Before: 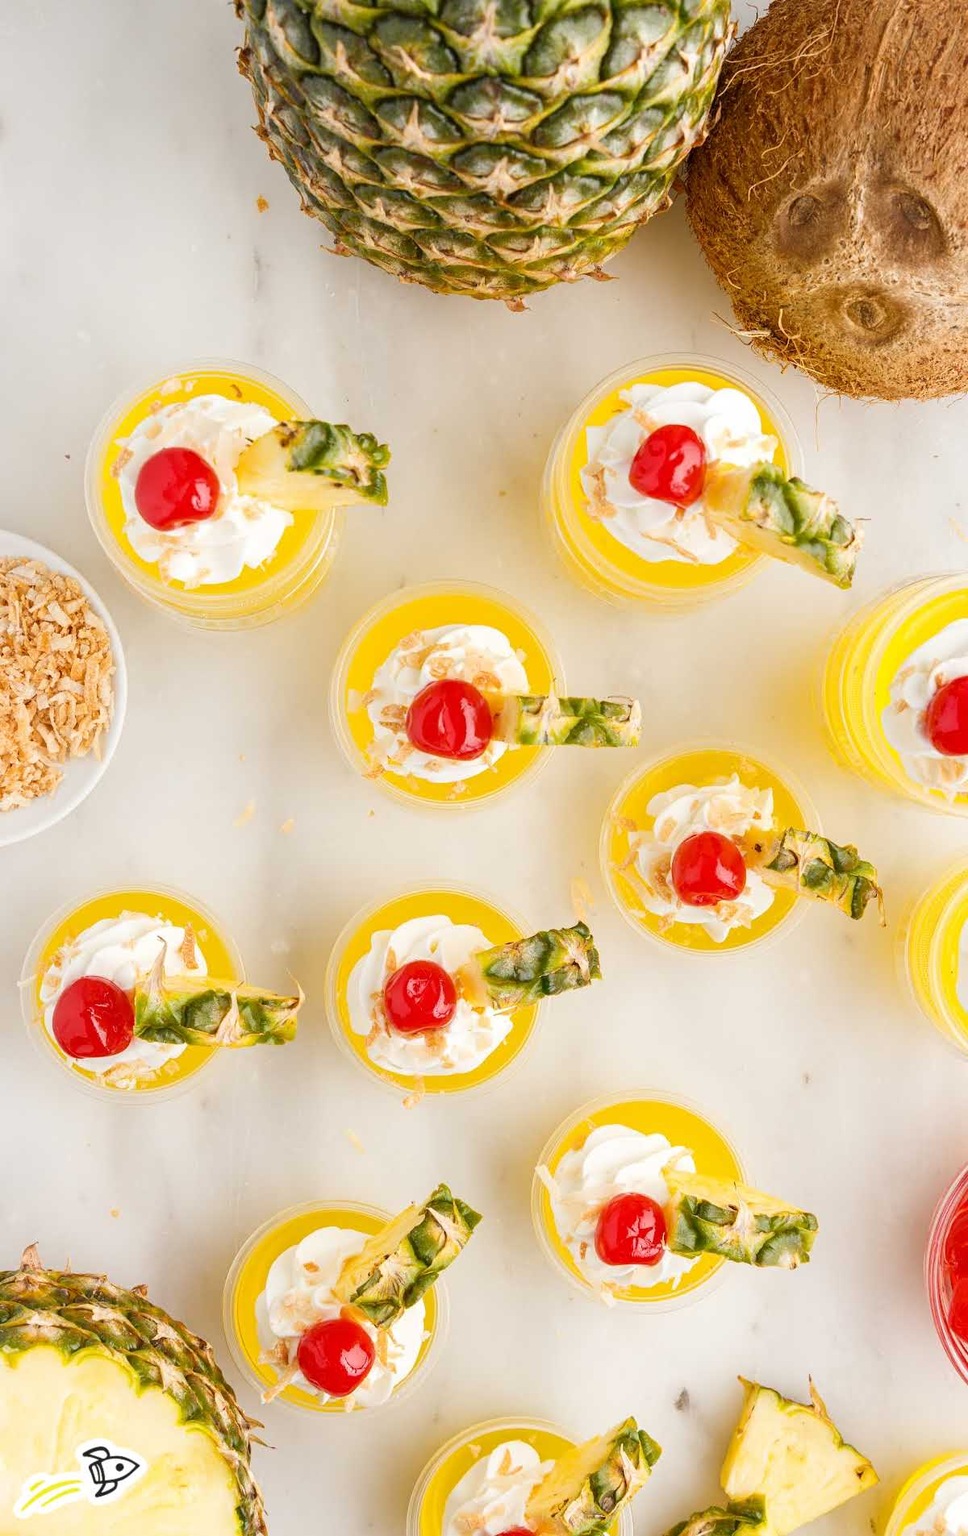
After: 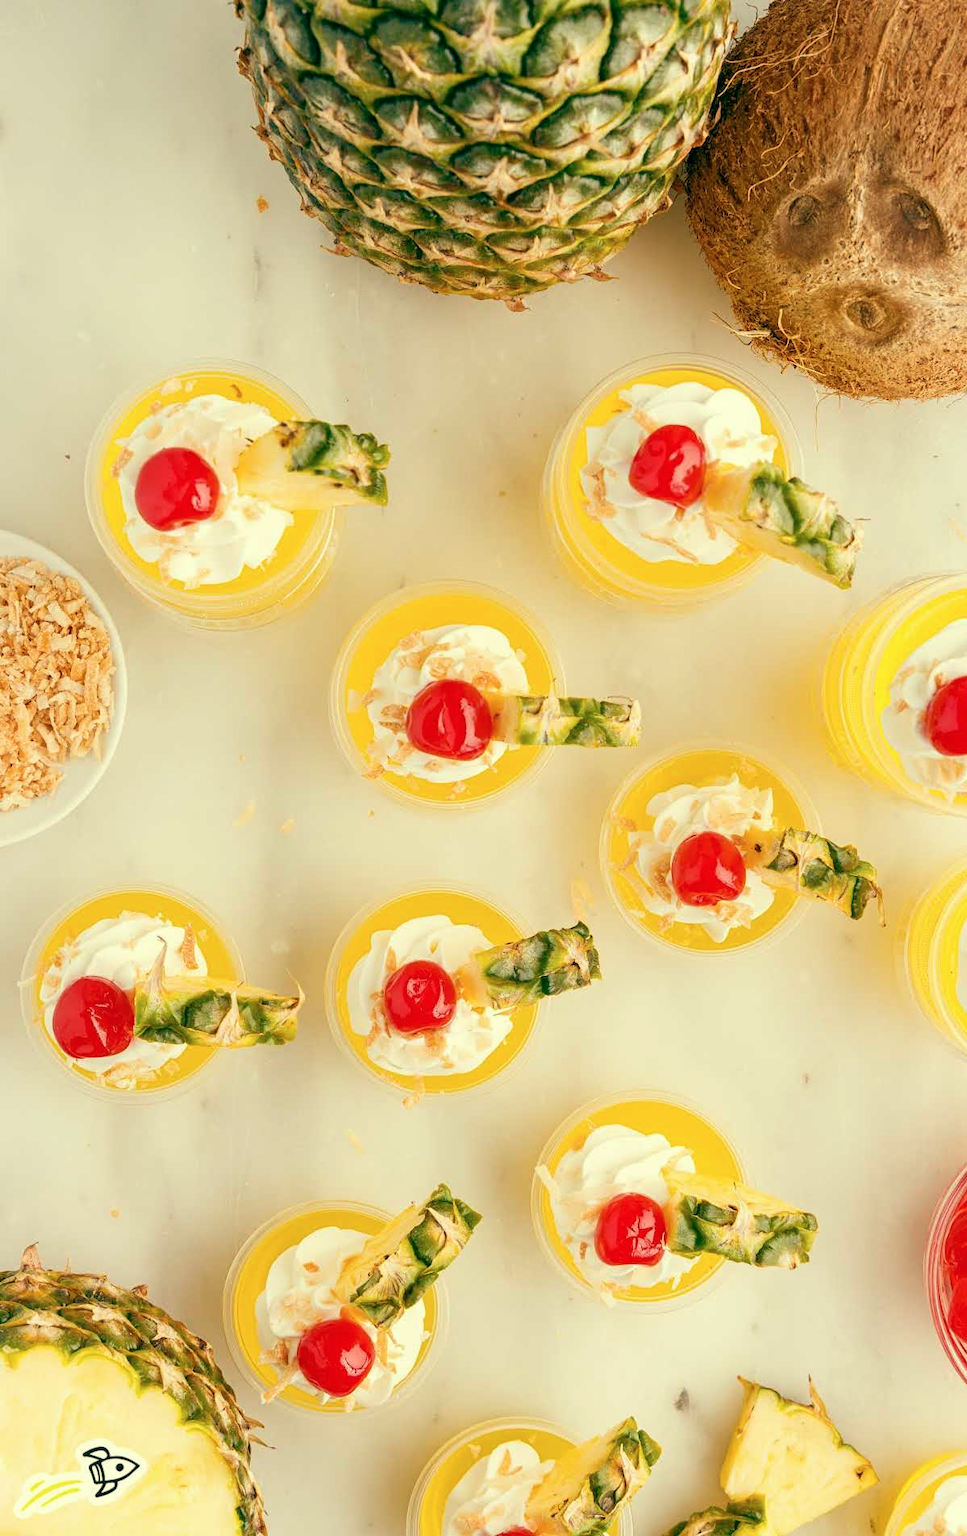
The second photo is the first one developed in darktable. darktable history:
color balance: mode lift, gamma, gain (sRGB), lift [1, 0.69, 1, 1], gamma [1, 1.482, 1, 1], gain [1, 1, 1, 0.802]
color correction: highlights a* -0.137, highlights b* -5.91, shadows a* -0.137, shadows b* -0.137
